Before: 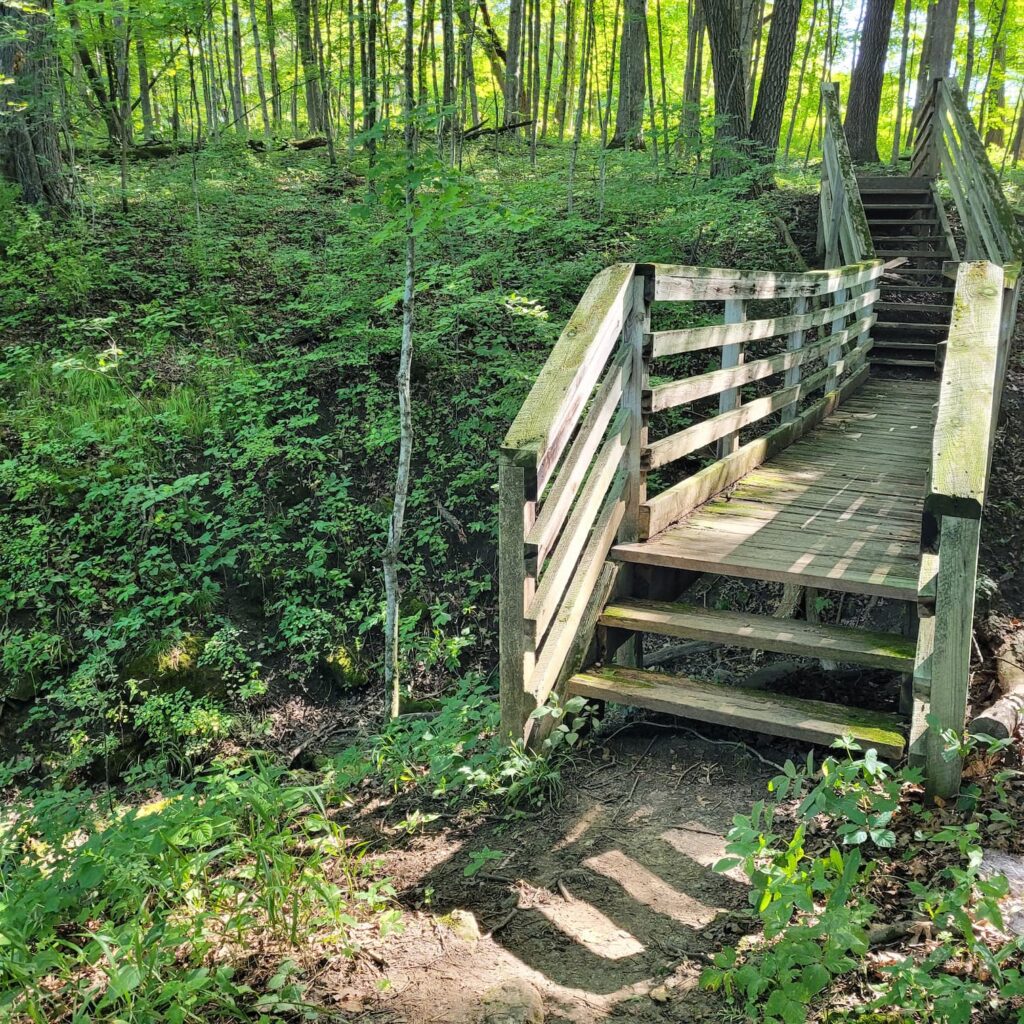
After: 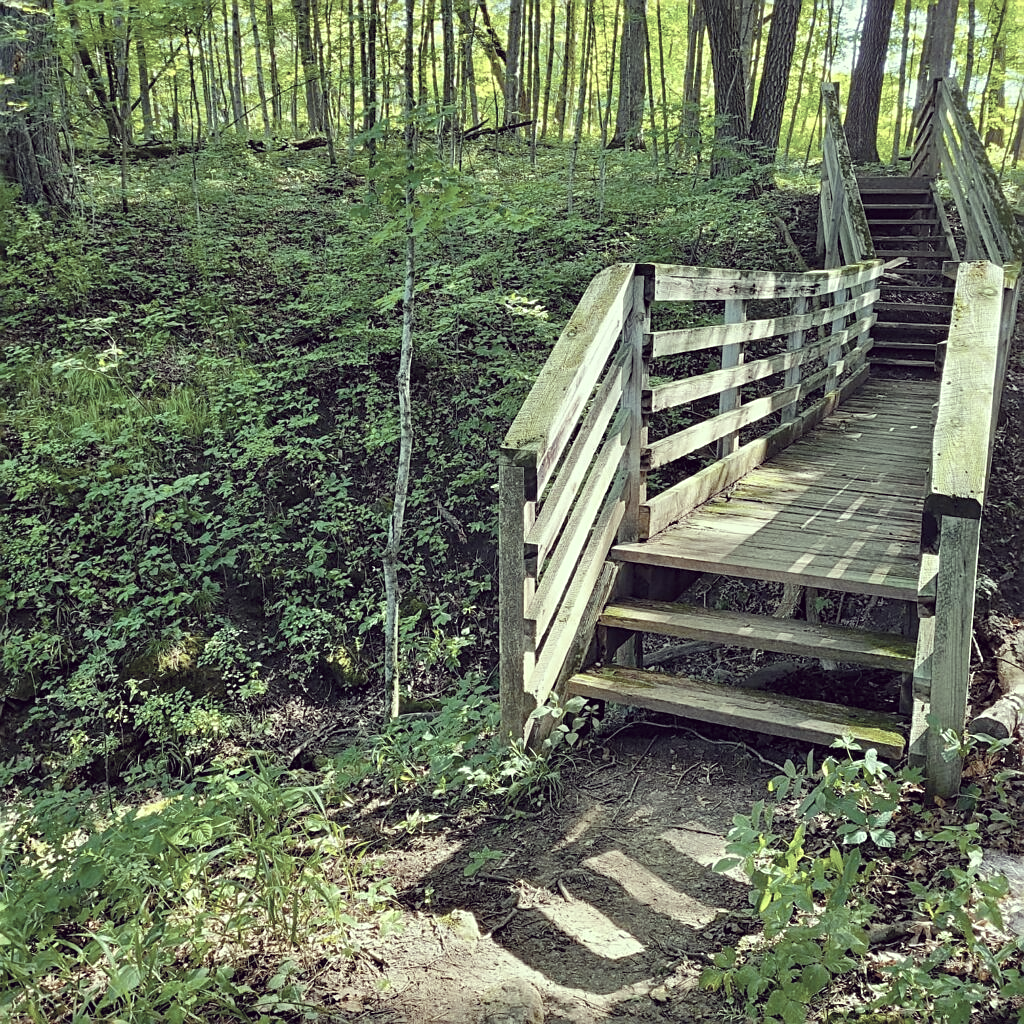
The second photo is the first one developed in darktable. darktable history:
color correction: highlights a* -20.17, highlights b* 20.27, shadows a* 20.03, shadows b* -20.46, saturation 0.43
color balance: output saturation 120%
sharpen: on, module defaults
color balance rgb: perceptual saturation grading › global saturation 20%, perceptual saturation grading › highlights -25%, perceptual saturation grading › shadows 25%
